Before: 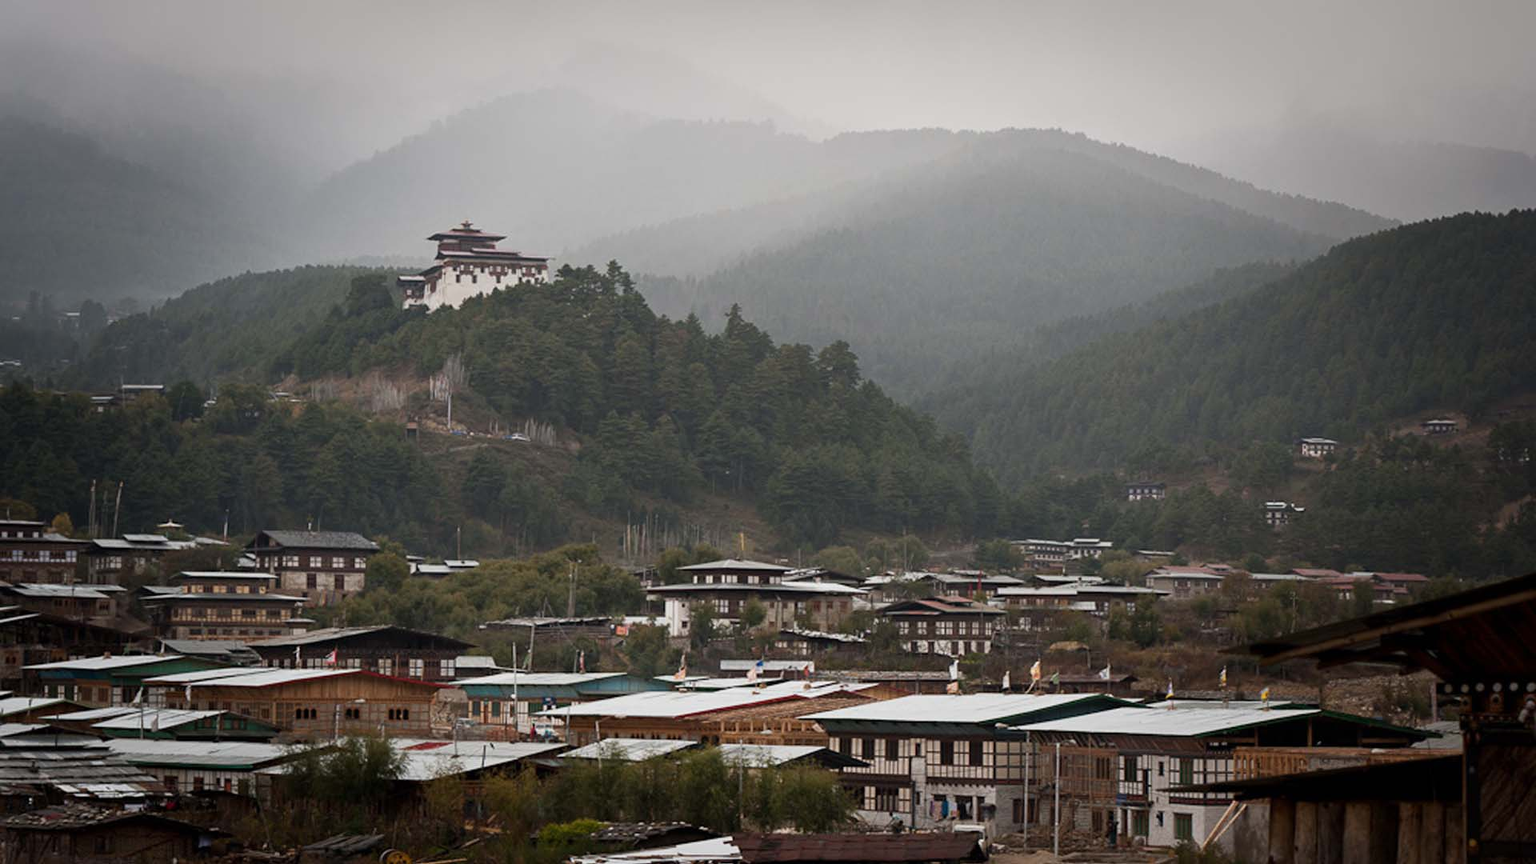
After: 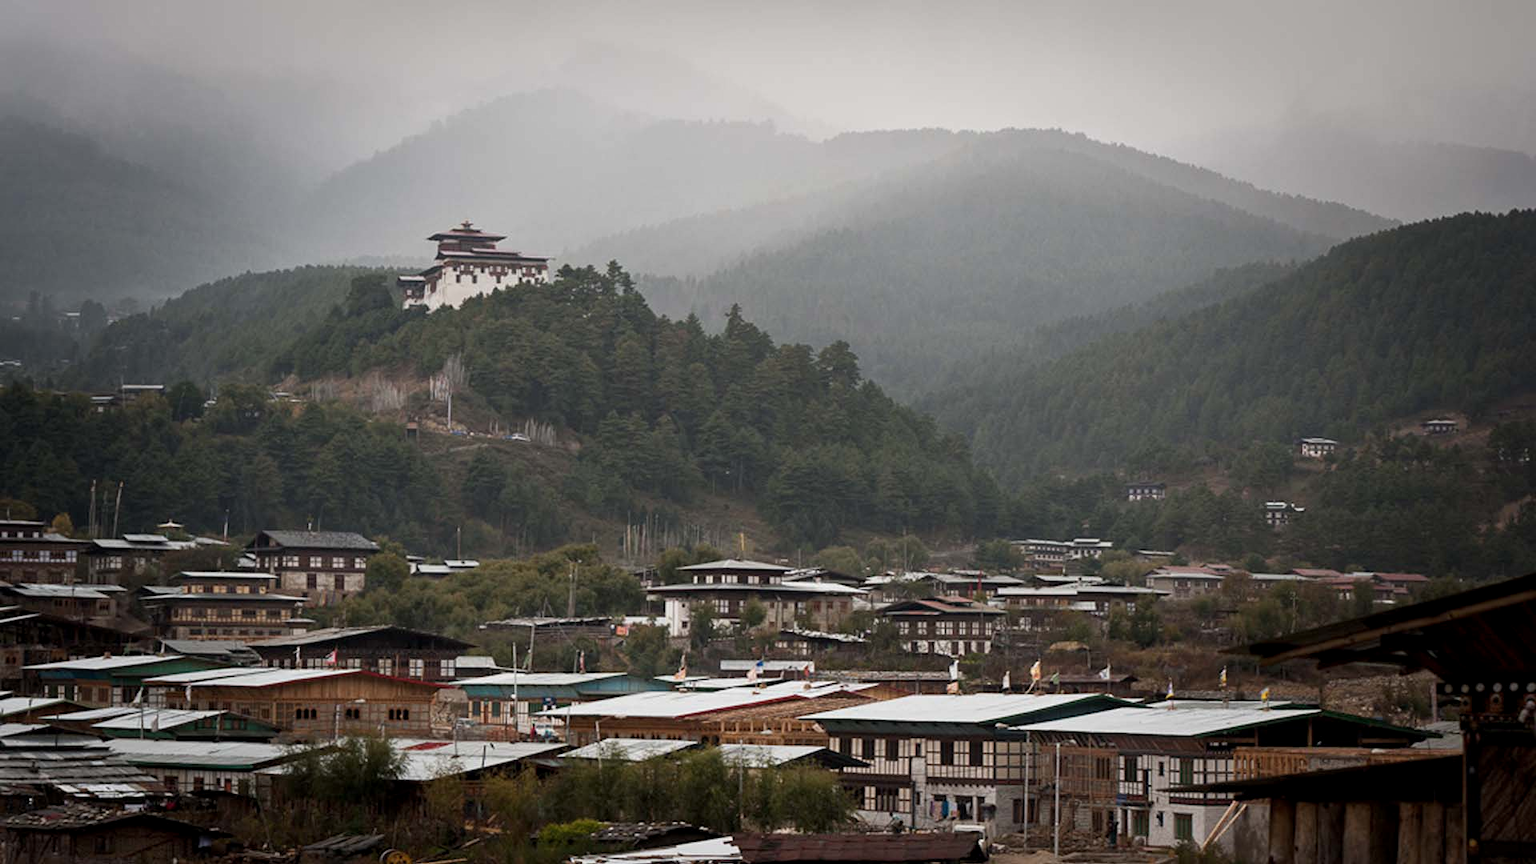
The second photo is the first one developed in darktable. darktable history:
local contrast: highlights 104%, shadows 97%, detail 119%, midtone range 0.2
